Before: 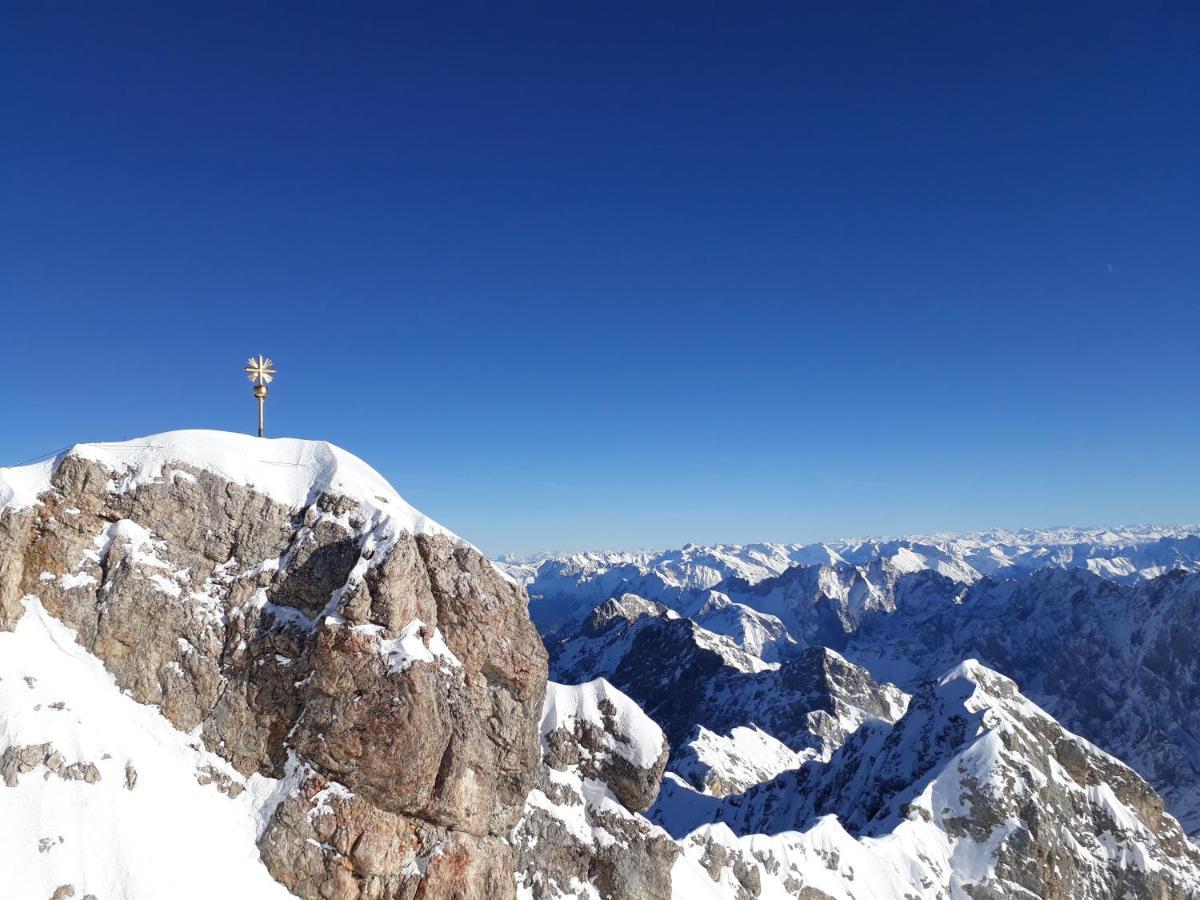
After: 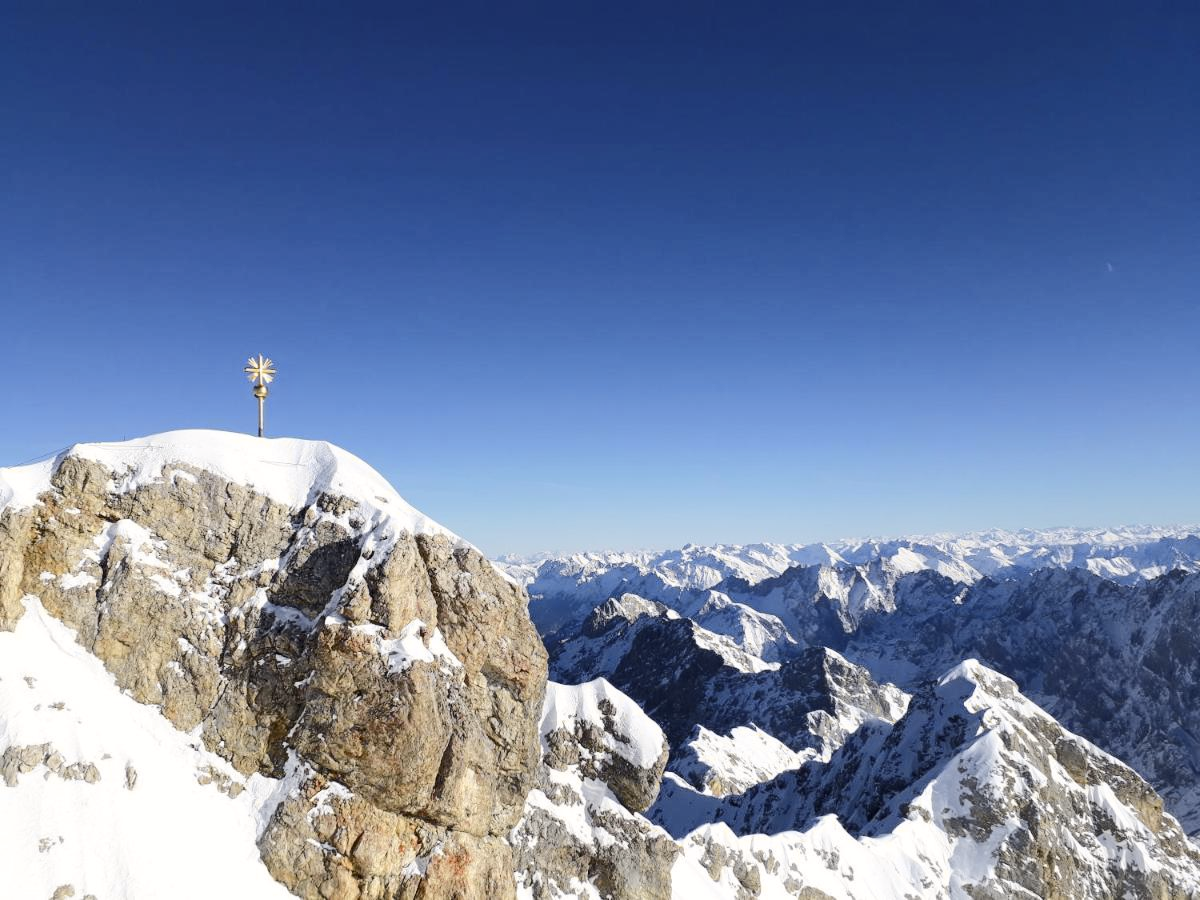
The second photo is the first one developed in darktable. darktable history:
tone curve: curves: ch0 [(0, 0) (0.239, 0.248) (0.508, 0.606) (0.828, 0.878) (1, 1)]; ch1 [(0, 0) (0.401, 0.42) (0.45, 0.464) (0.492, 0.498) (0.511, 0.507) (0.561, 0.549) (0.688, 0.726) (1, 1)]; ch2 [(0, 0) (0.411, 0.433) (0.5, 0.504) (0.545, 0.574) (1, 1)], color space Lab, independent channels, preserve colors none
